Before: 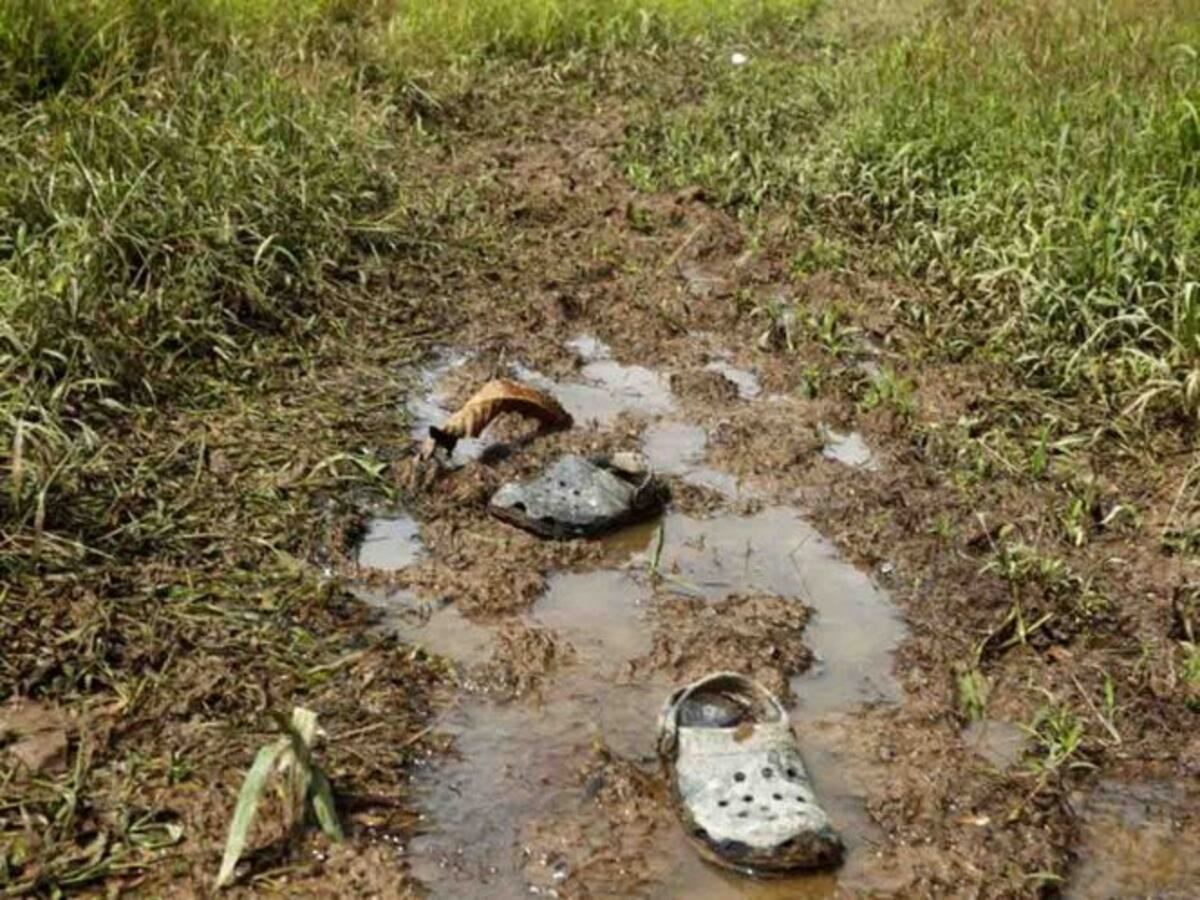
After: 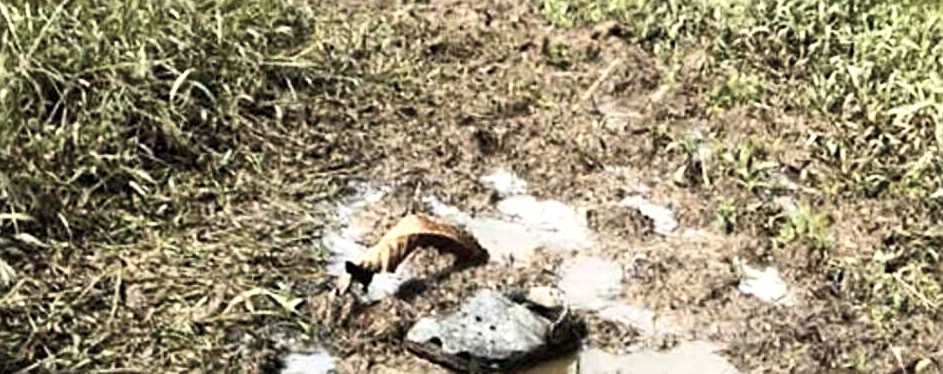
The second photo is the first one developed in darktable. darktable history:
sharpen: on, module defaults
crop: left 7.036%, top 18.398%, right 14.379%, bottom 40.043%
exposure: black level correction 0.001, exposure 0.5 EV, compensate exposure bias true, compensate highlight preservation false
color correction: saturation 0.5
color balance rgb: global vibrance 42.74%
base curve: curves: ch0 [(0, 0) (0.666, 0.806) (1, 1)]
tone equalizer: -8 EV -0.417 EV, -7 EV -0.389 EV, -6 EV -0.333 EV, -5 EV -0.222 EV, -3 EV 0.222 EV, -2 EV 0.333 EV, -1 EV 0.389 EV, +0 EV 0.417 EV, edges refinement/feathering 500, mask exposure compensation -1.57 EV, preserve details no
